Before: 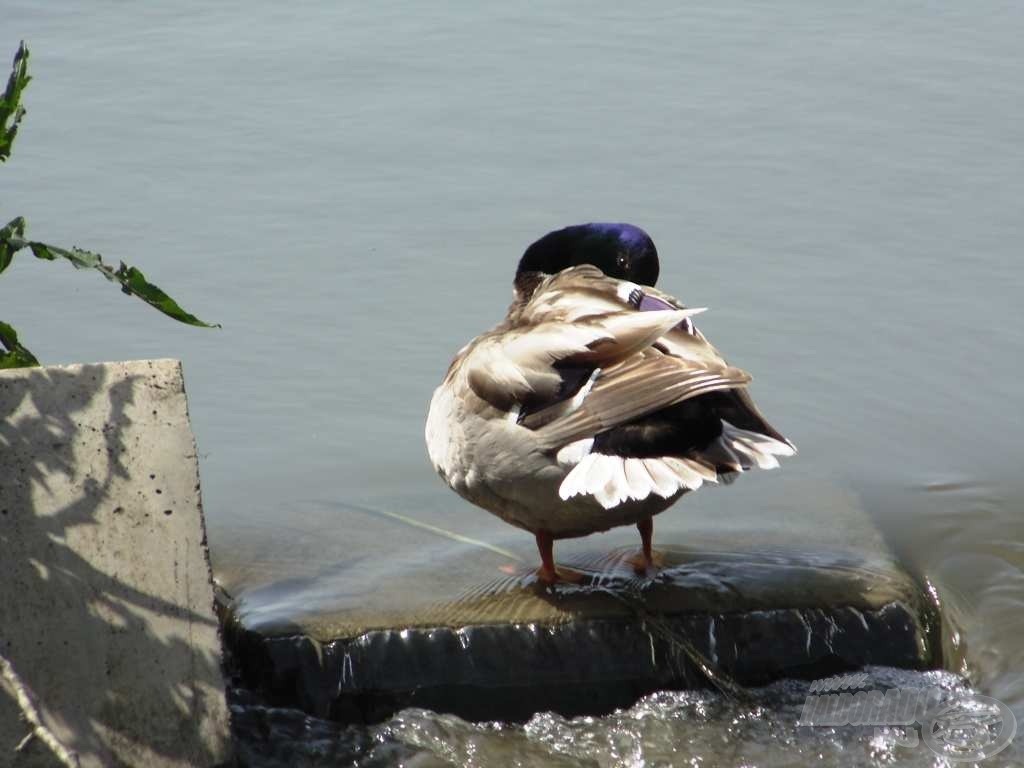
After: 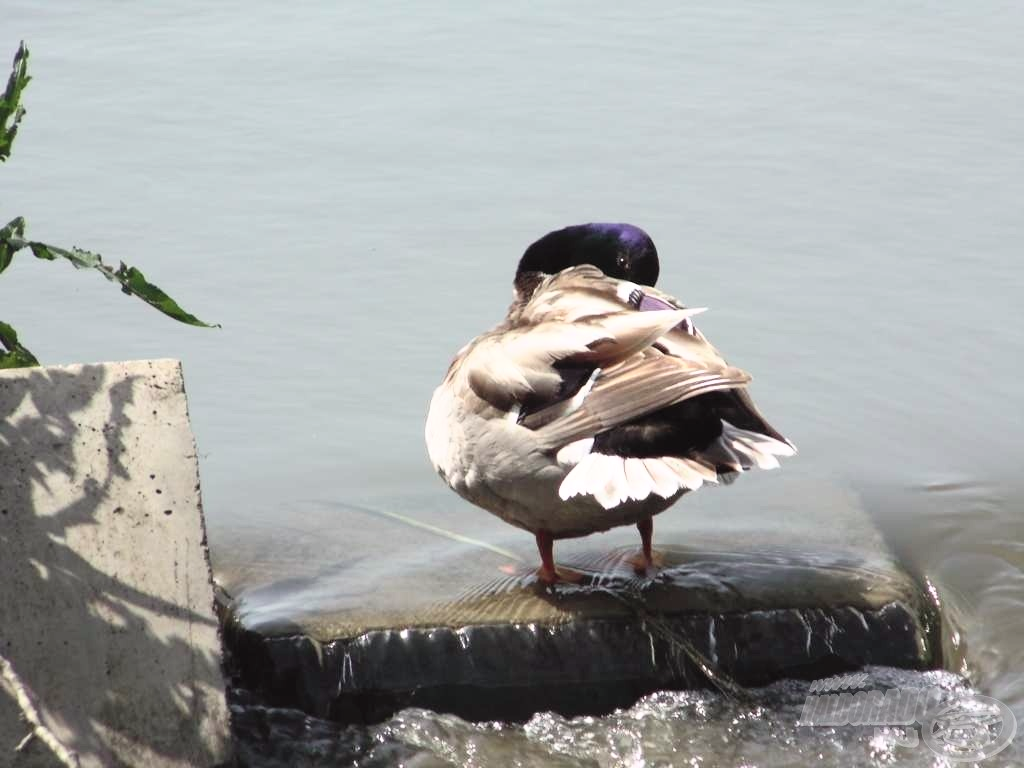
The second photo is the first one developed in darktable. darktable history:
tone curve: curves: ch0 [(0.003, 0.029) (0.188, 0.252) (0.46, 0.56) (0.608, 0.748) (0.871, 0.955) (1, 1)]; ch1 [(0, 0) (0.35, 0.356) (0.45, 0.453) (0.508, 0.515) (0.618, 0.634) (1, 1)]; ch2 [(0, 0) (0.456, 0.469) (0.5, 0.5) (0.634, 0.625) (1, 1)], color space Lab, independent channels, preserve colors none
